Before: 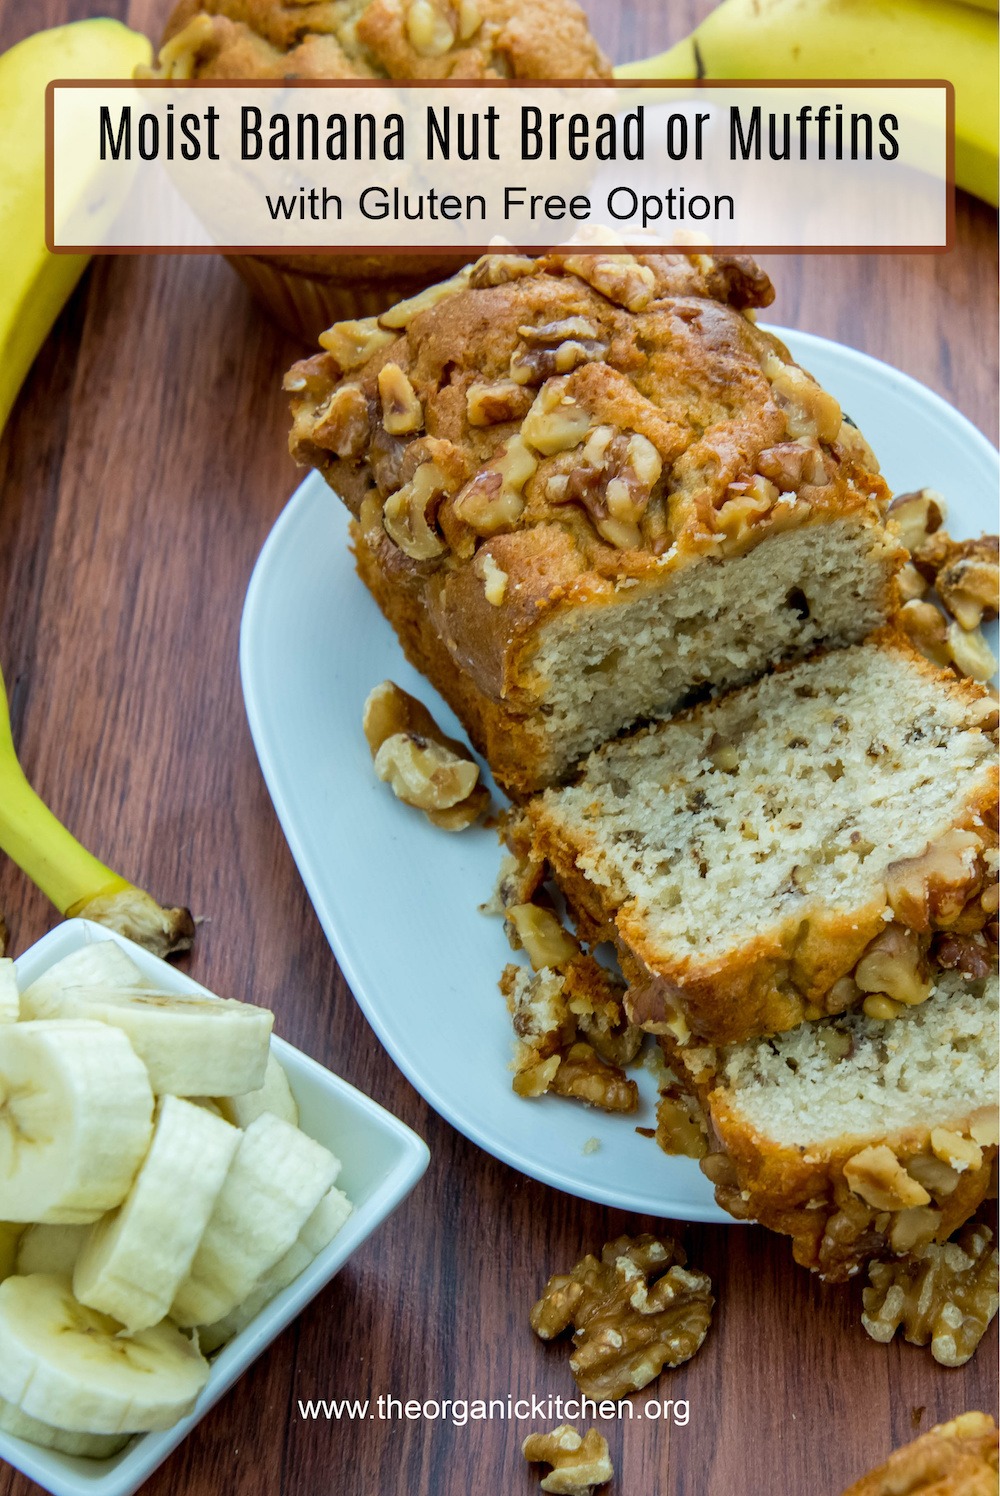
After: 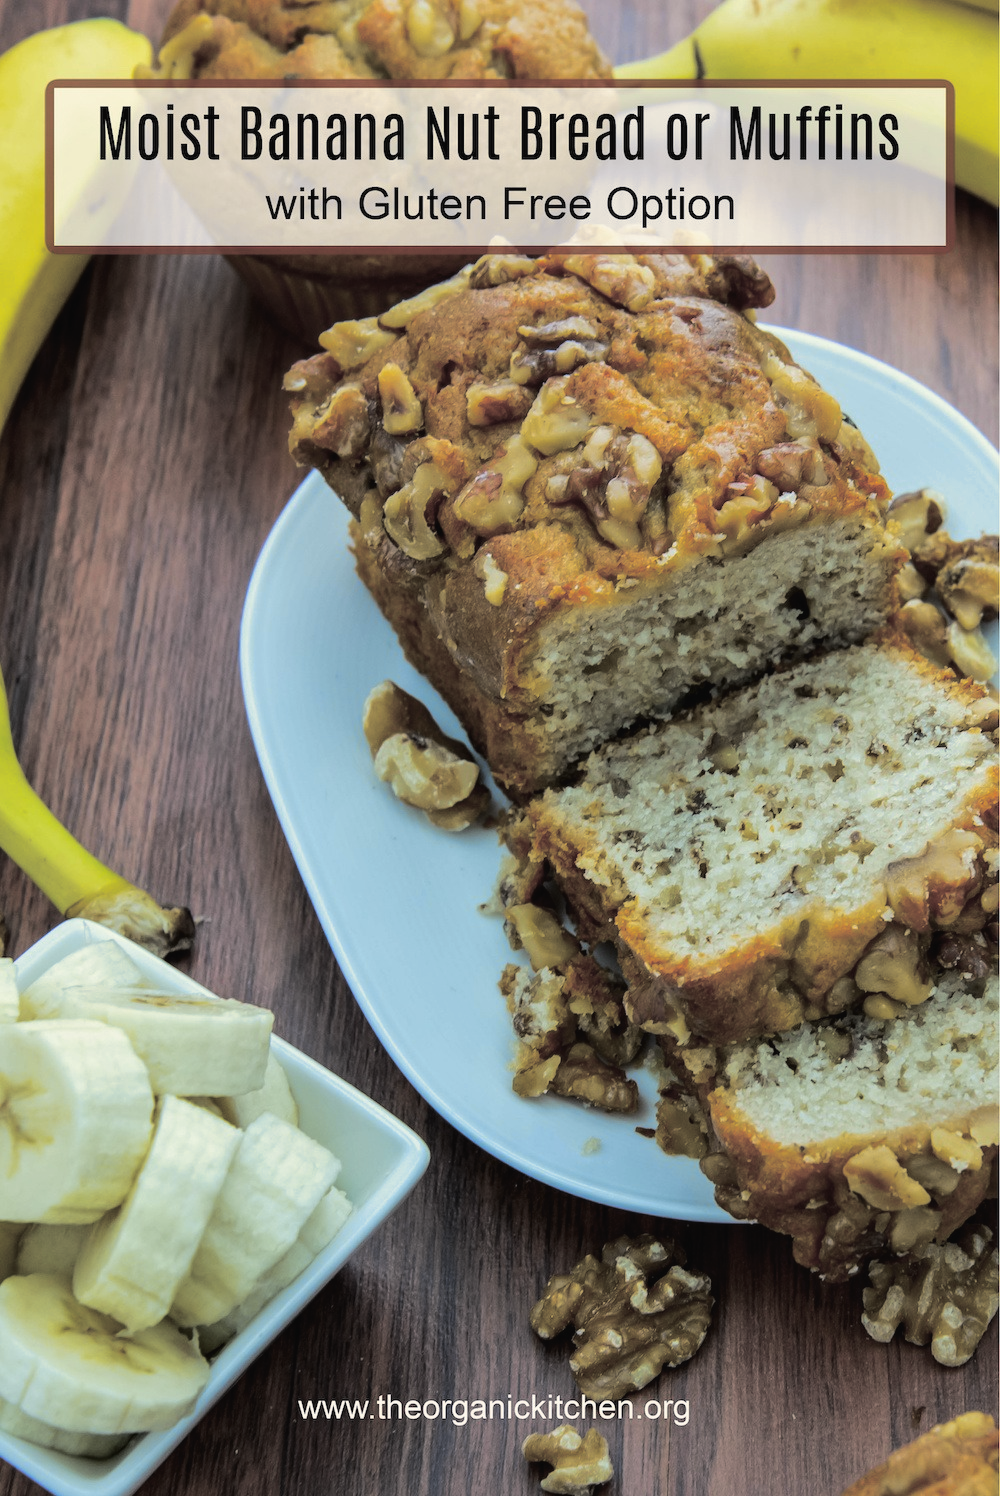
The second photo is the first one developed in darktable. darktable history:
split-toning: shadows › hue 43.2°, shadows › saturation 0, highlights › hue 50.4°, highlights › saturation 1
tone curve: curves: ch0 [(0, 0.021) (0.049, 0.044) (0.157, 0.131) (0.365, 0.359) (0.499, 0.517) (0.675, 0.667) (0.856, 0.83) (1, 0.969)]; ch1 [(0, 0) (0.302, 0.309) (0.433, 0.443) (0.472, 0.47) (0.502, 0.503) (0.527, 0.516) (0.564, 0.557) (0.614, 0.645) (0.677, 0.722) (0.859, 0.889) (1, 1)]; ch2 [(0, 0) (0.33, 0.301) (0.447, 0.44) (0.487, 0.496) (0.502, 0.501) (0.535, 0.537) (0.565, 0.558) (0.608, 0.624) (1, 1)], color space Lab, independent channels, preserve colors none
